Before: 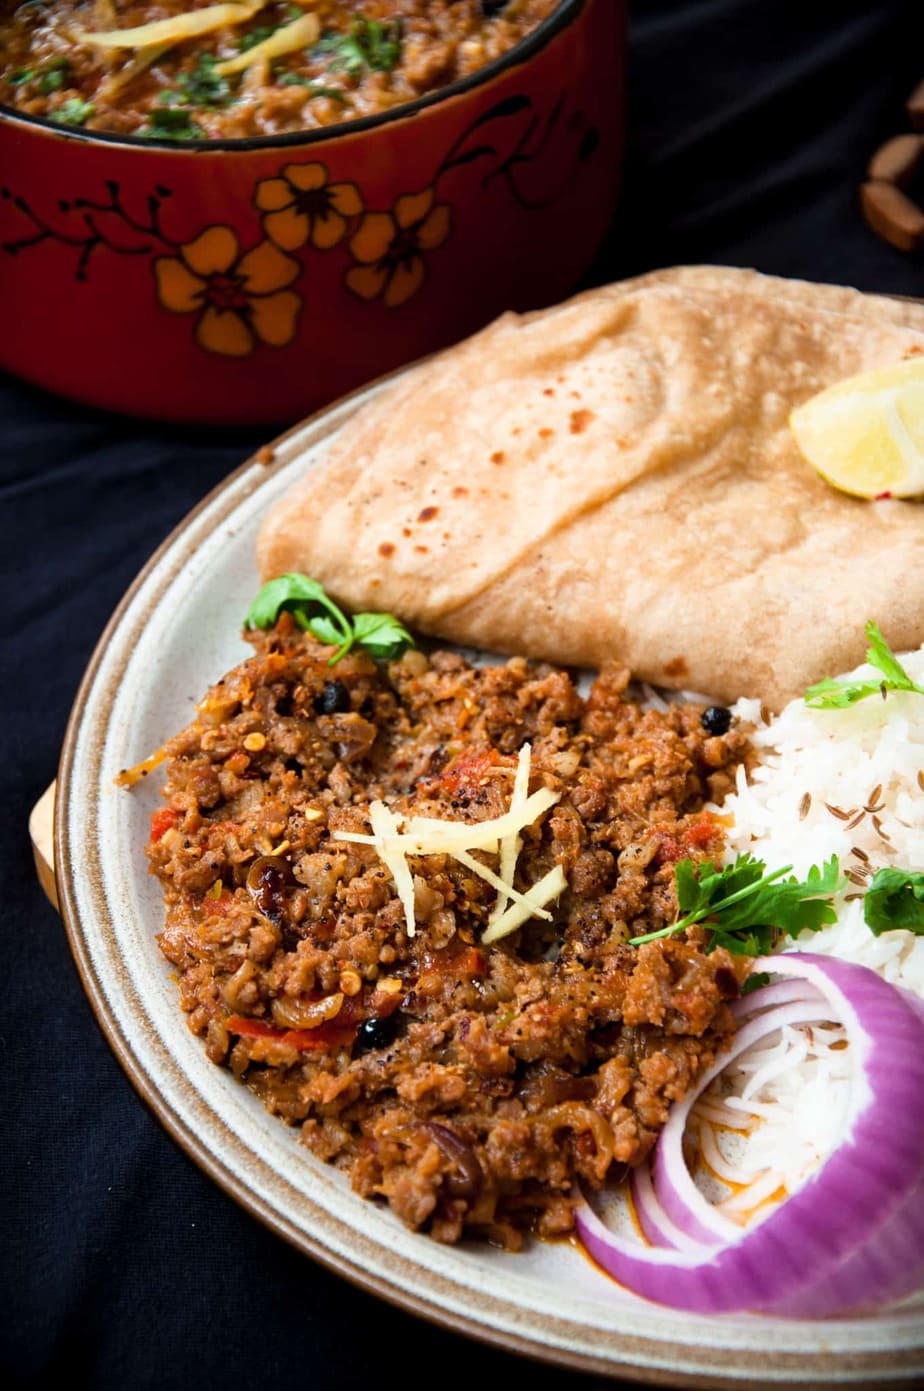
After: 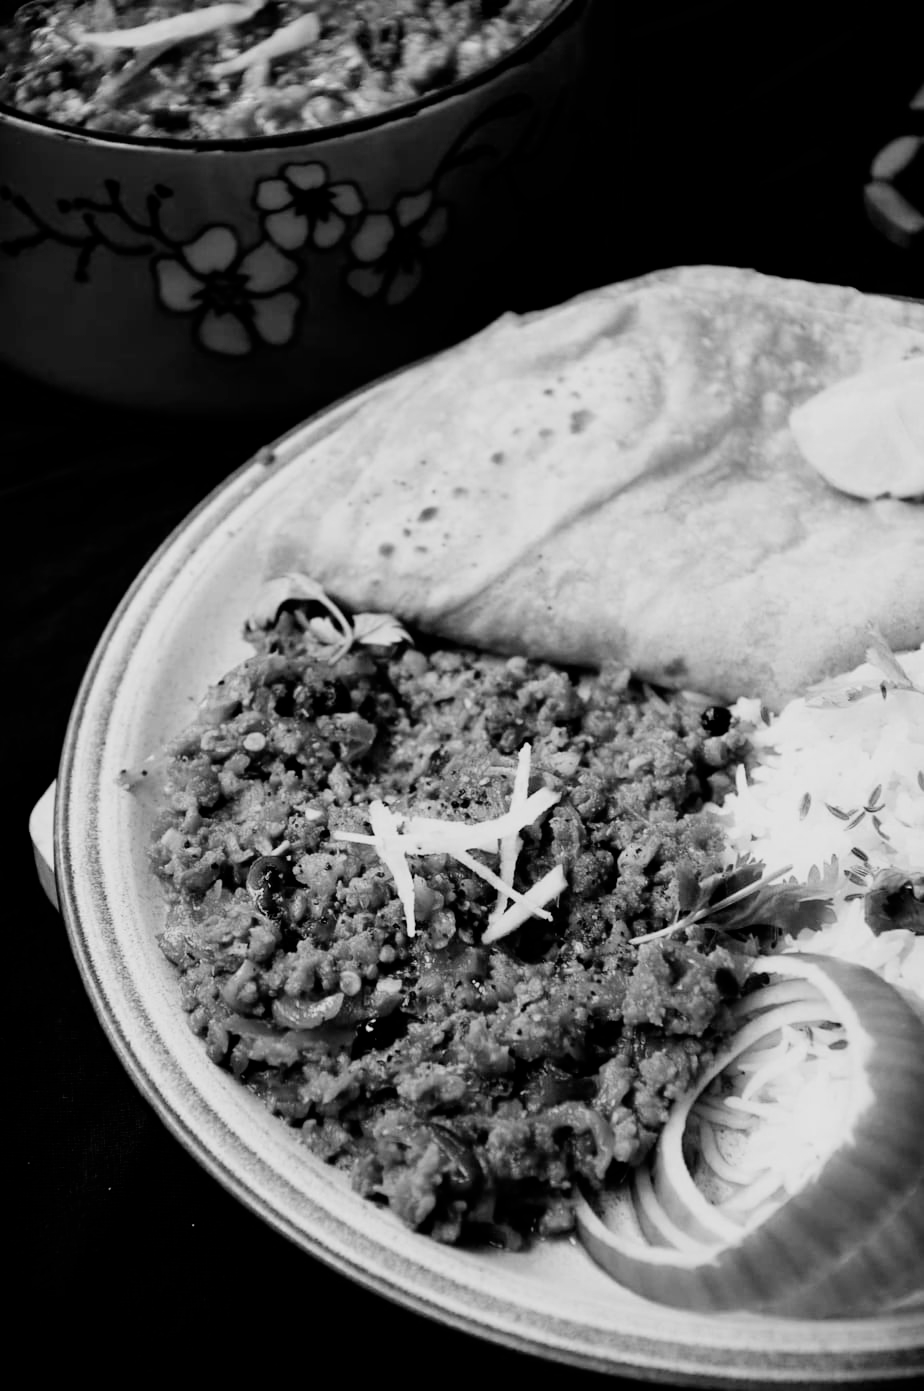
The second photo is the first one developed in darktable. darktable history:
monochrome: a 16.01, b -2.65, highlights 0.52
filmic rgb: black relative exposure -5 EV, hardness 2.88, contrast 1.3, highlights saturation mix -10%
